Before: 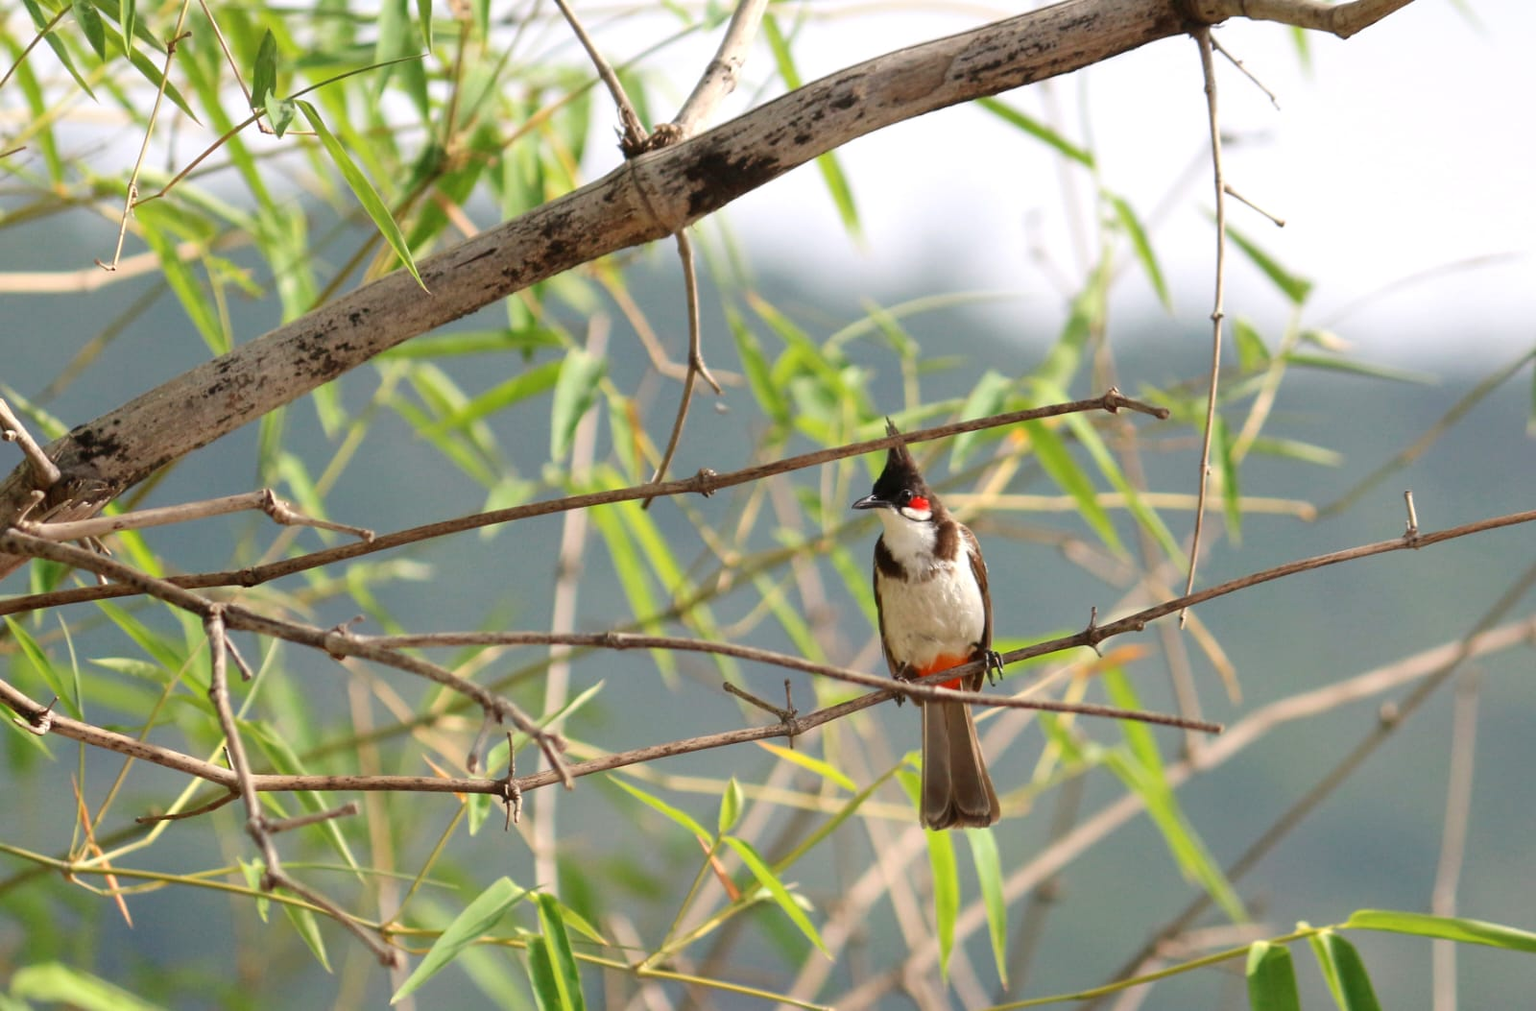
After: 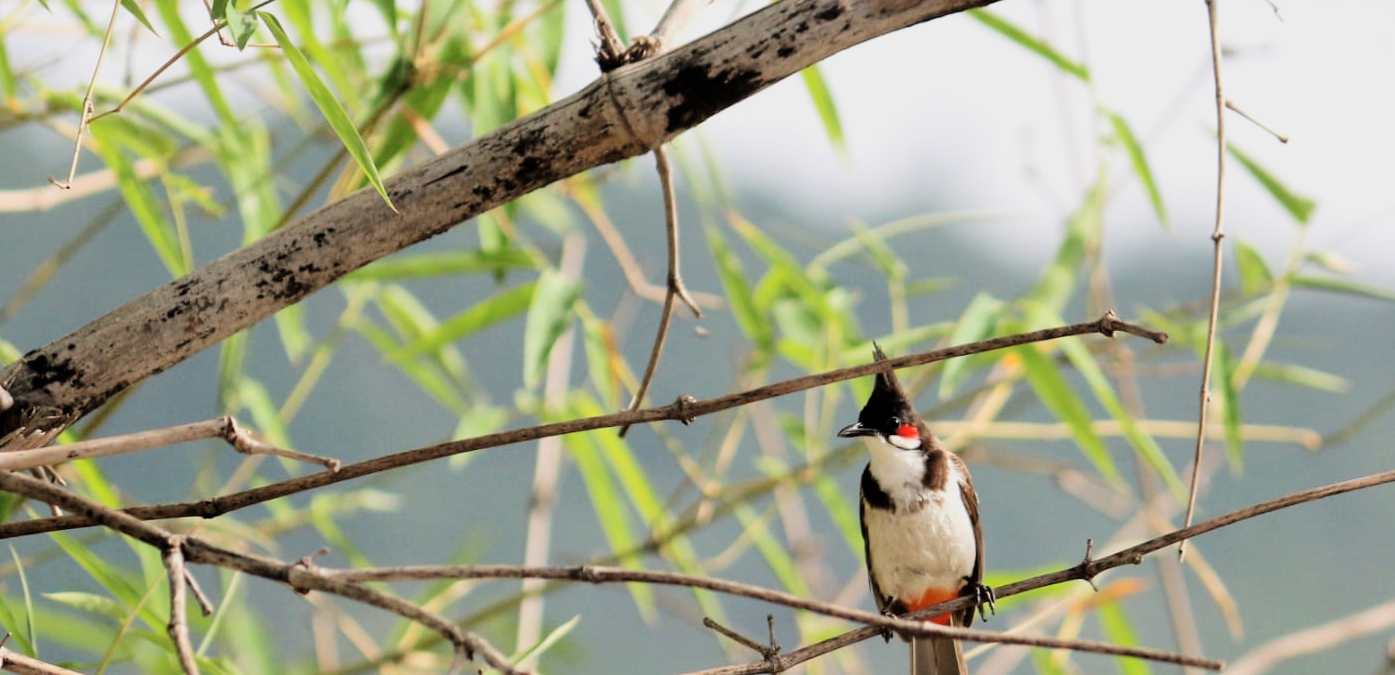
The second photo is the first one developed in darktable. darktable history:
crop: left 3.152%, top 8.915%, right 9.657%, bottom 26.98%
filmic rgb: black relative exposure -5.14 EV, white relative exposure 3.55 EV, hardness 3.19, contrast 1.297, highlights saturation mix -49.81%
contrast brightness saturation: contrast 0.047, brightness 0.059, saturation 0.014
